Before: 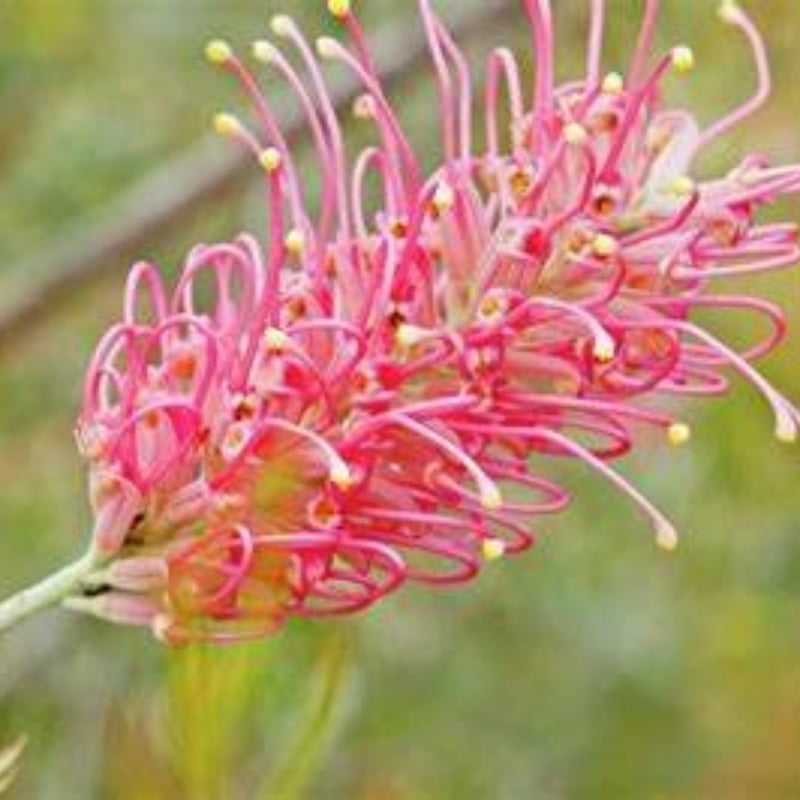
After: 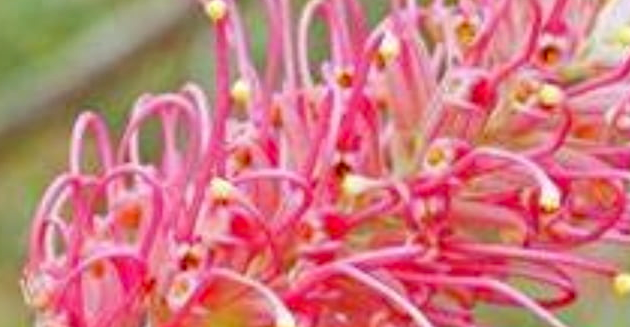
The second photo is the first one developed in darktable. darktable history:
crop: left 6.849%, top 18.751%, right 14.3%, bottom 40.332%
haze removal: compatibility mode true, adaptive false
